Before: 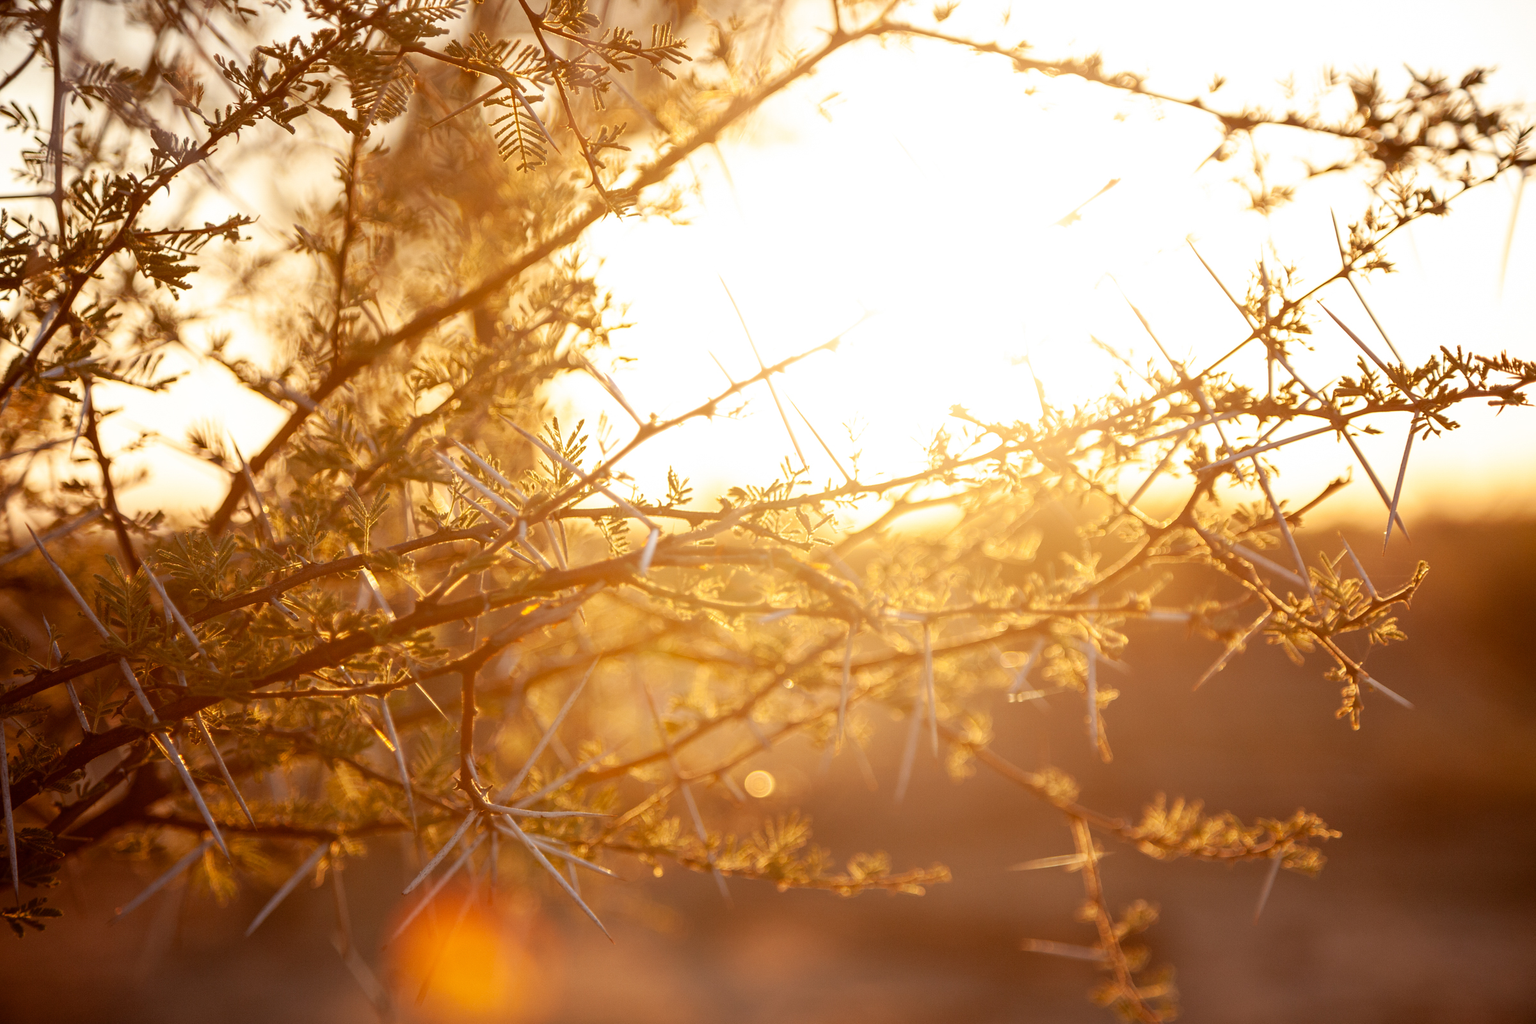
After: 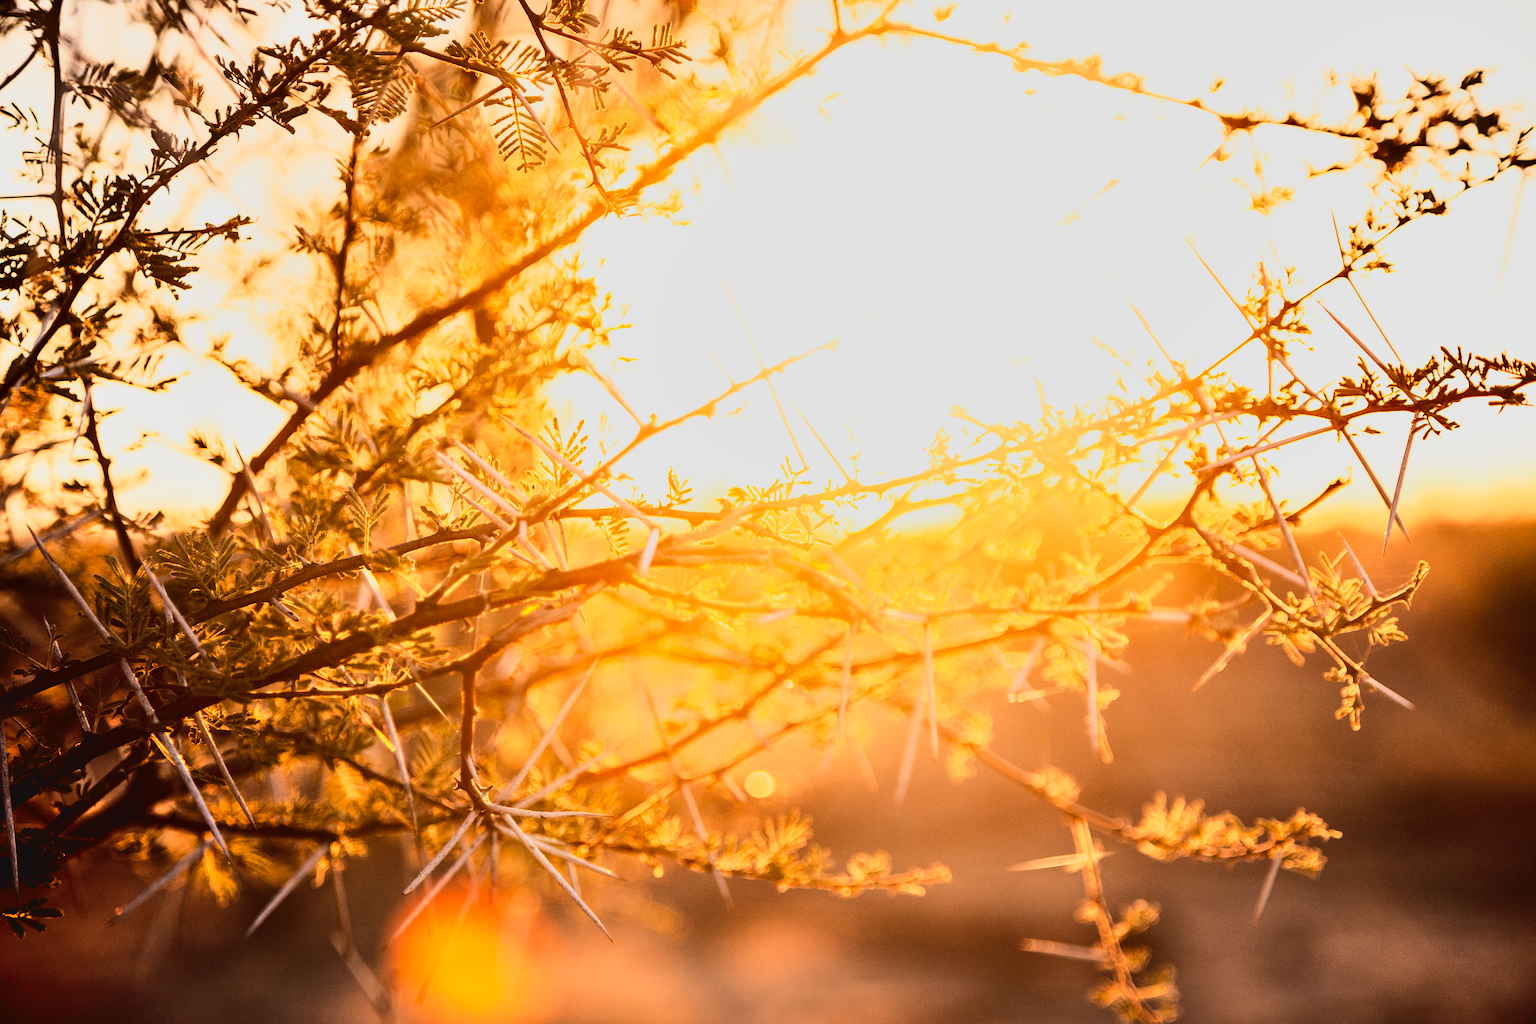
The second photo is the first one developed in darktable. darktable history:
tone curve: curves: ch0 [(0, 0.026) (0.146, 0.158) (0.272, 0.34) (0.434, 0.625) (0.676, 0.871) (0.994, 0.955)], color space Lab, linked channels, preserve colors none
filmic rgb: black relative exposure -5 EV, white relative exposure 3.5 EV, hardness 3.19, contrast 1.4, highlights saturation mix -50%
shadows and highlights: soften with gaussian
